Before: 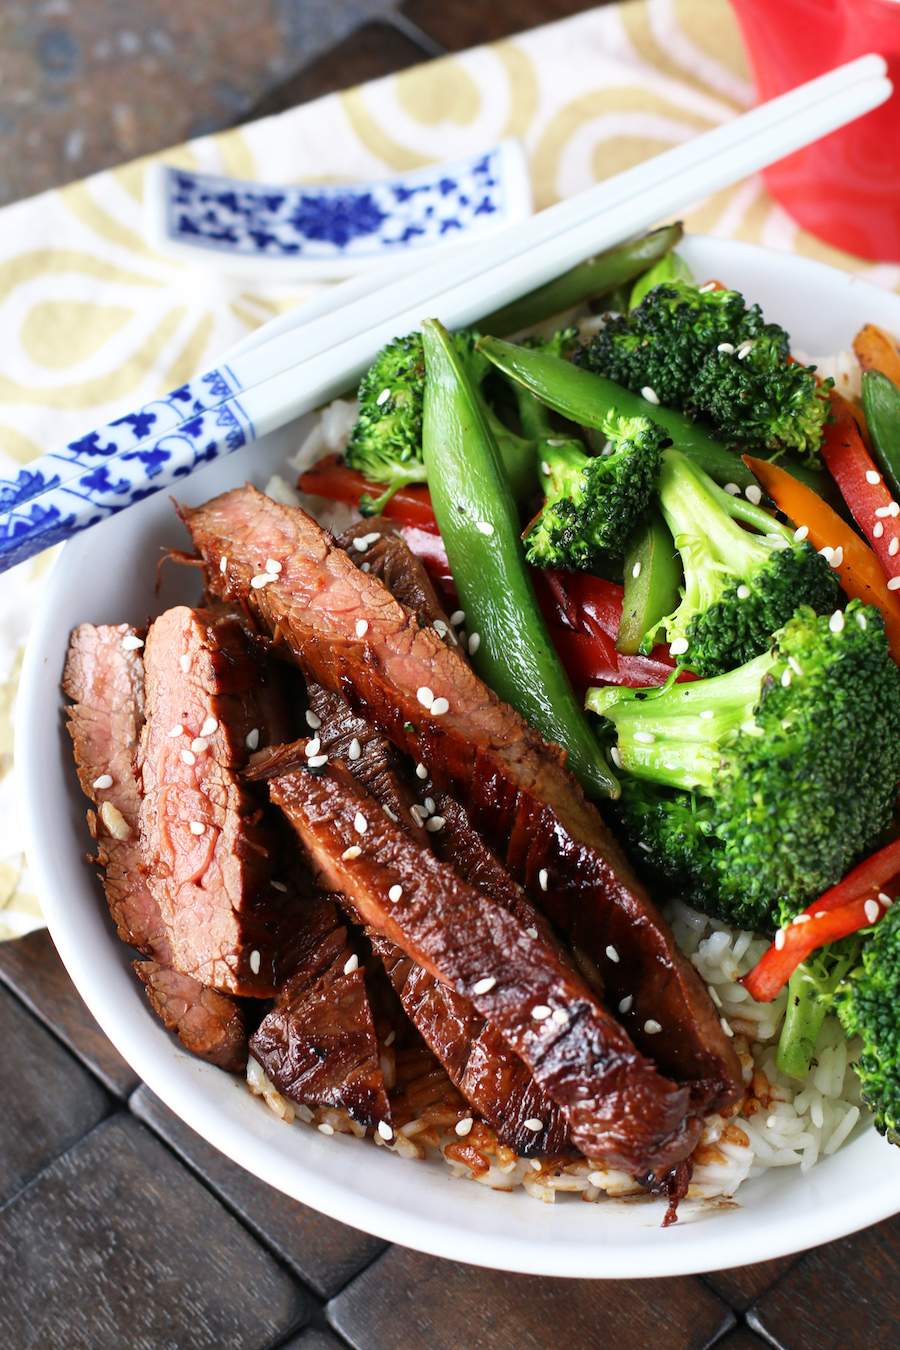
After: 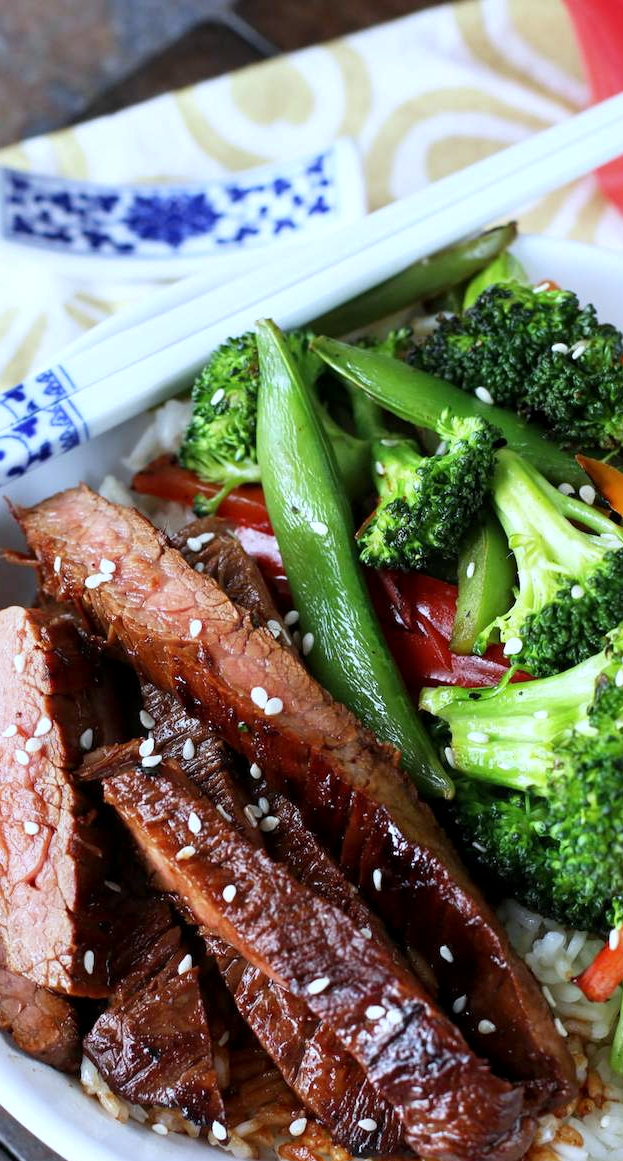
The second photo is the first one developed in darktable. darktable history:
crop: left 18.479%, right 12.2%, bottom 13.971%
local contrast: highlights 100%, shadows 100%, detail 120%, midtone range 0.2
white balance: red 0.924, blue 1.095
